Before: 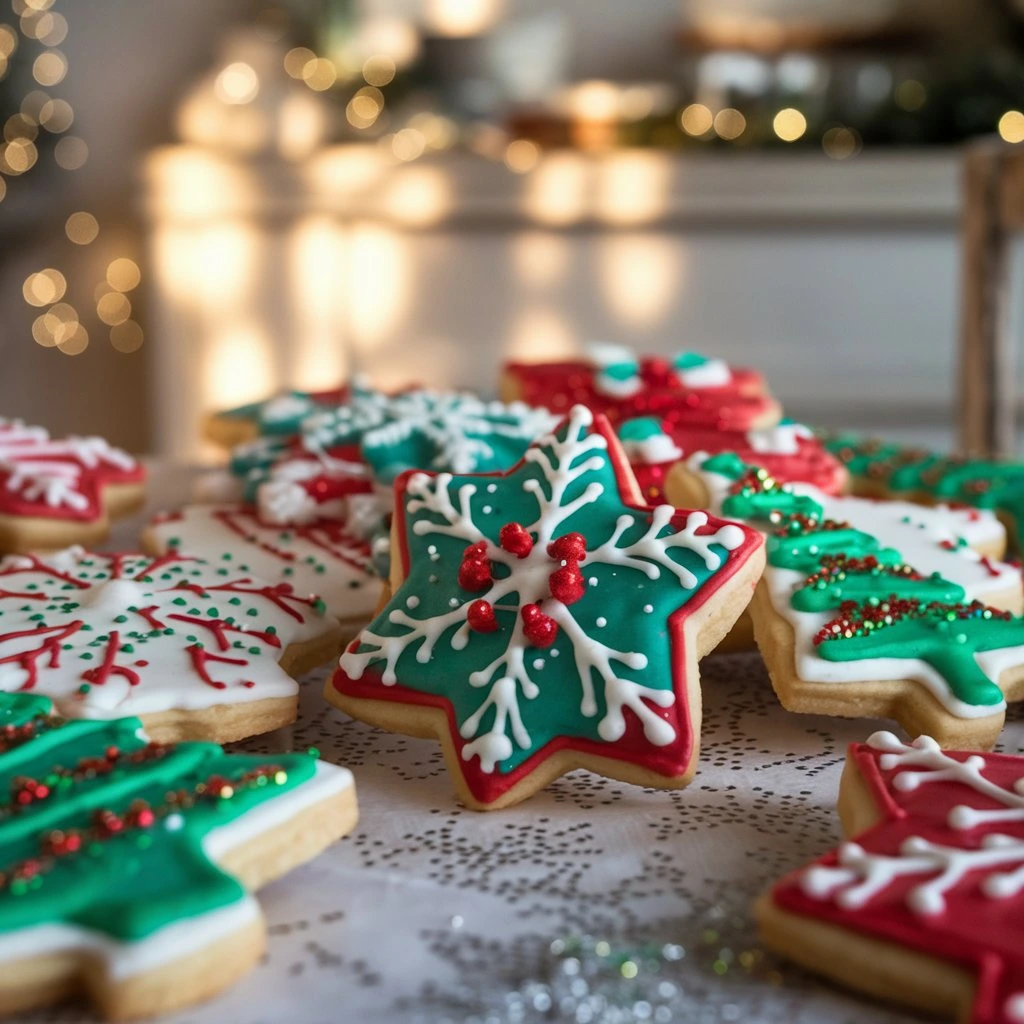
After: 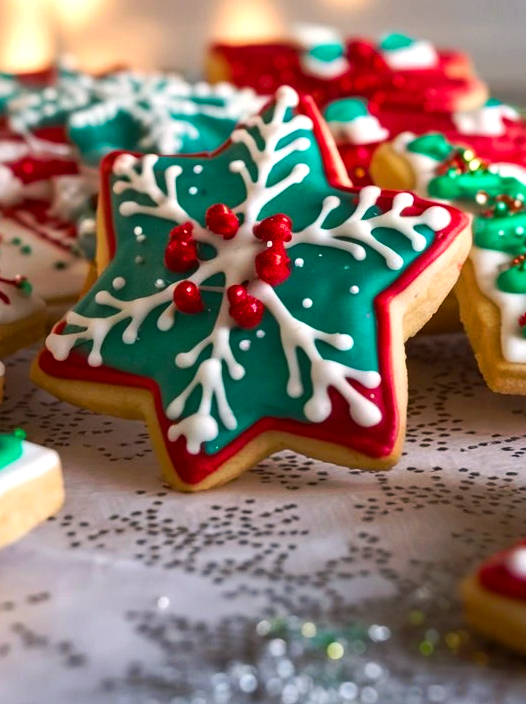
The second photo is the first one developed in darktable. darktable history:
color balance rgb: shadows lift › chroma 1.044%, shadows lift › hue 29.78°, highlights gain › chroma 2.065%, highlights gain › hue 45.69°, perceptual saturation grading › global saturation 29.458%, perceptual brilliance grading › highlights 11.381%
tone curve: curves: ch0 [(0, 0) (0.003, 0.003) (0.011, 0.011) (0.025, 0.024) (0.044, 0.043) (0.069, 0.068) (0.1, 0.097) (0.136, 0.132) (0.177, 0.173) (0.224, 0.219) (0.277, 0.27) (0.335, 0.327) (0.399, 0.389) (0.468, 0.457) (0.543, 0.549) (0.623, 0.628) (0.709, 0.713) (0.801, 0.803) (0.898, 0.899) (1, 1)], preserve colors none
crop and rotate: left 28.771%, top 31.244%, right 19.839%
tone equalizer: edges refinement/feathering 500, mask exposure compensation -1.57 EV, preserve details no
